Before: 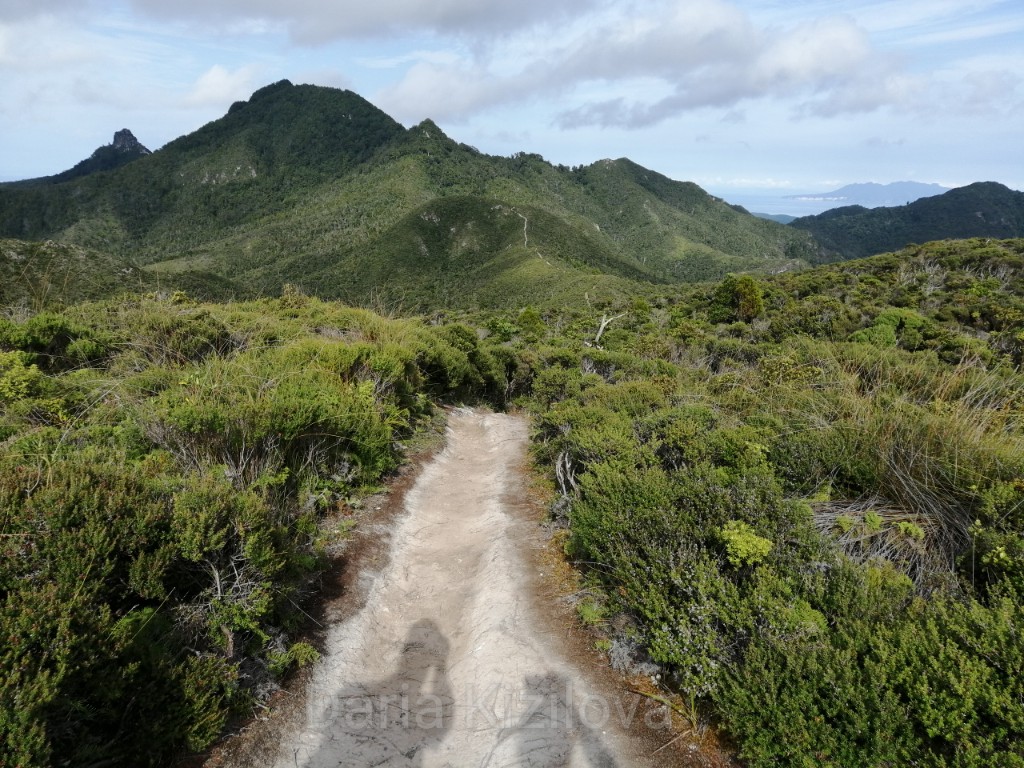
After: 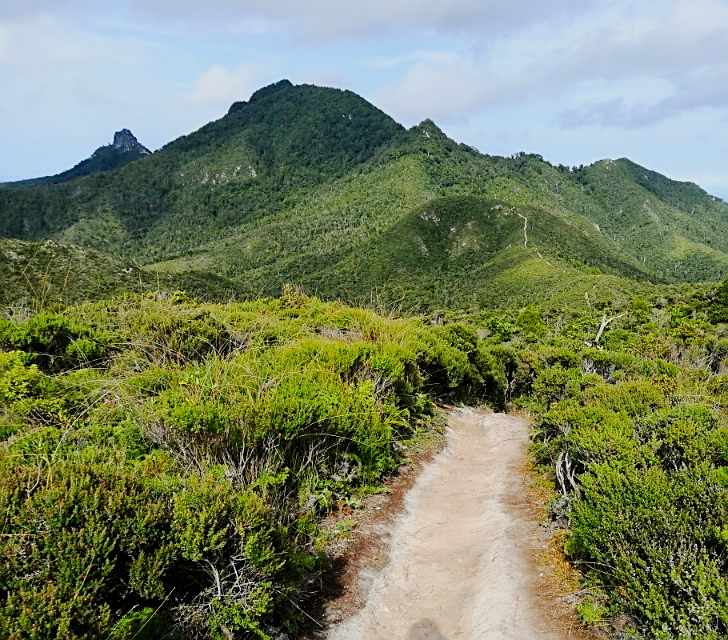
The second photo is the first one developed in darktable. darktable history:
contrast brightness saturation: saturation 0.5
crop: right 28.885%, bottom 16.626%
sharpen: amount 0.6
exposure: exposure 0.6 EV, compensate highlight preservation false
filmic rgb: black relative exposure -7.65 EV, white relative exposure 4.56 EV, hardness 3.61
